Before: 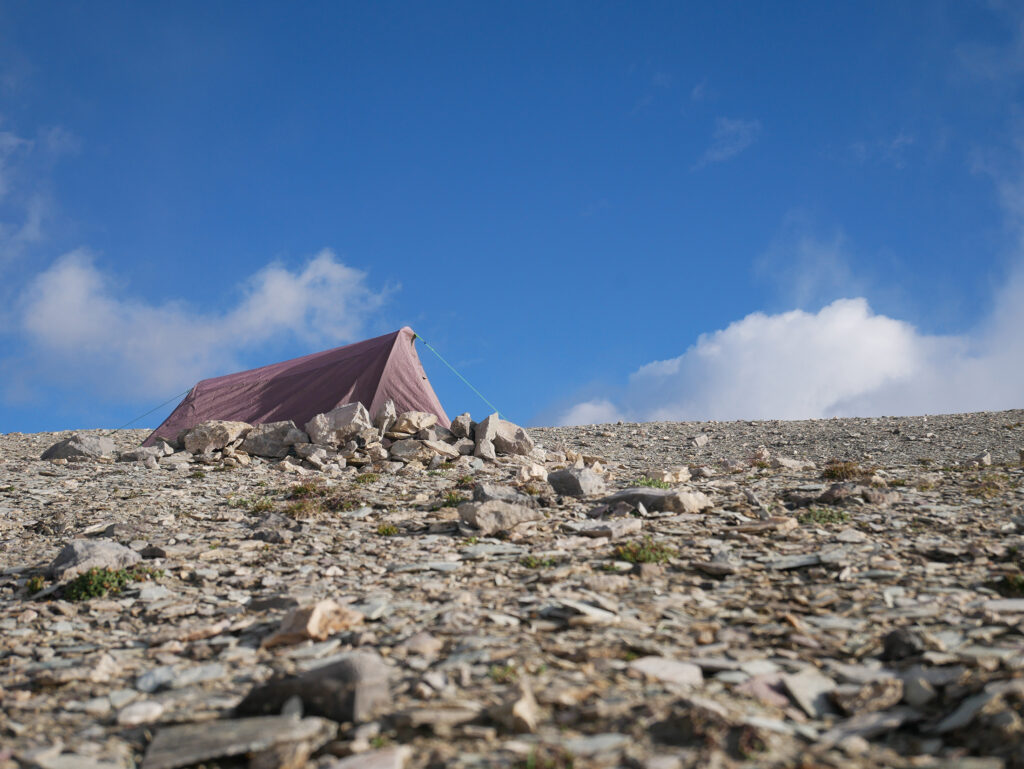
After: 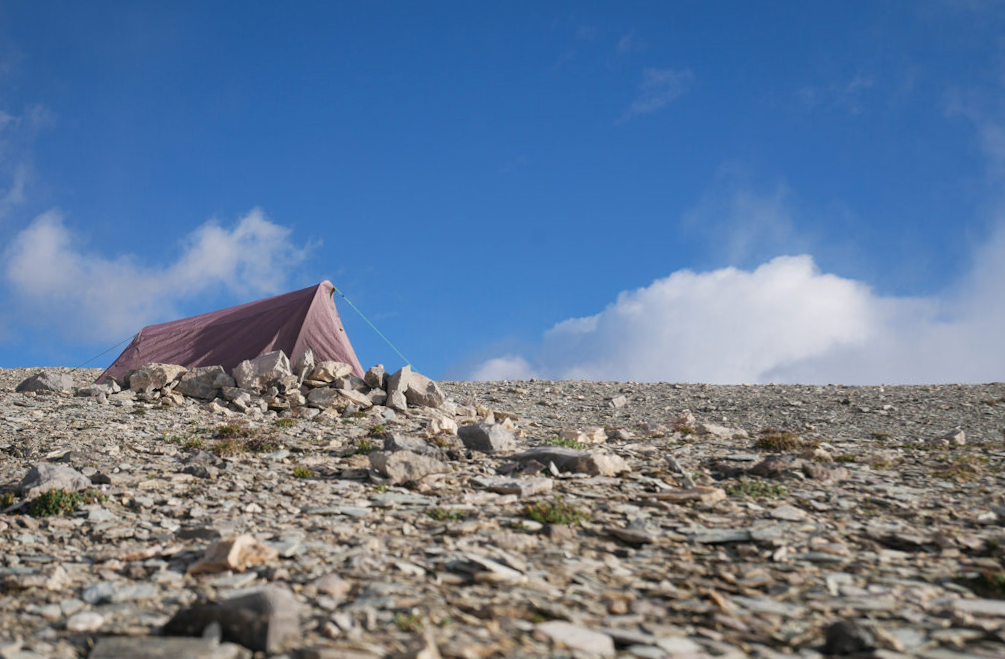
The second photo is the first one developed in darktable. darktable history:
rotate and perspective: rotation 1.69°, lens shift (vertical) -0.023, lens shift (horizontal) -0.291, crop left 0.025, crop right 0.988, crop top 0.092, crop bottom 0.842
contrast brightness saturation: contrast 0.05
